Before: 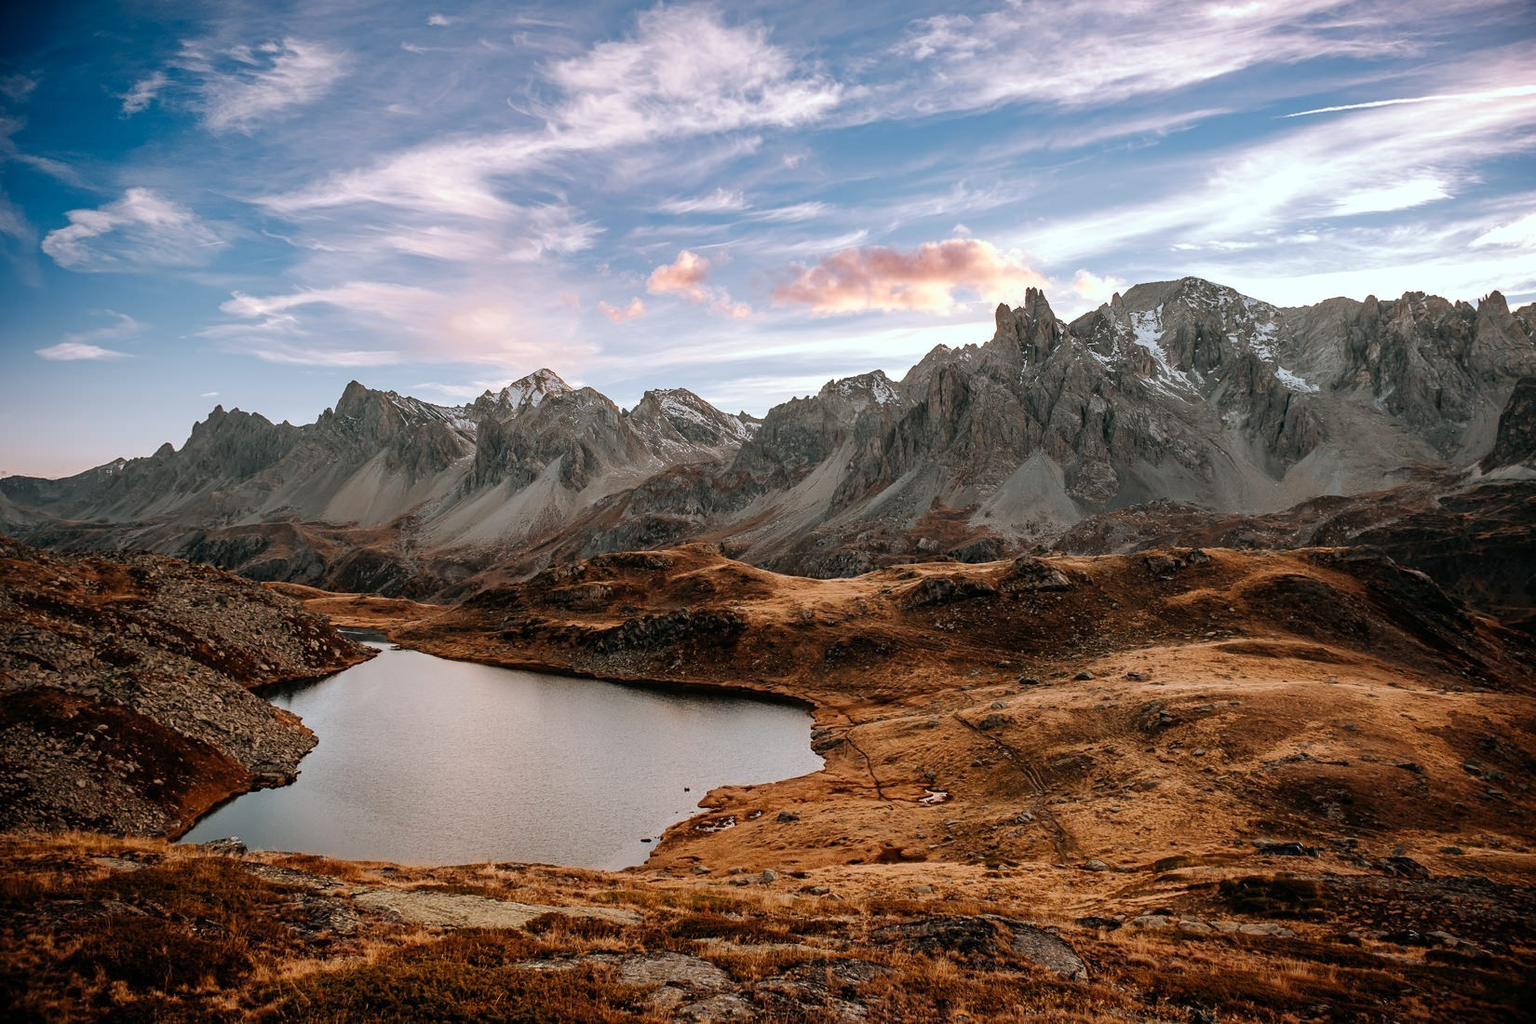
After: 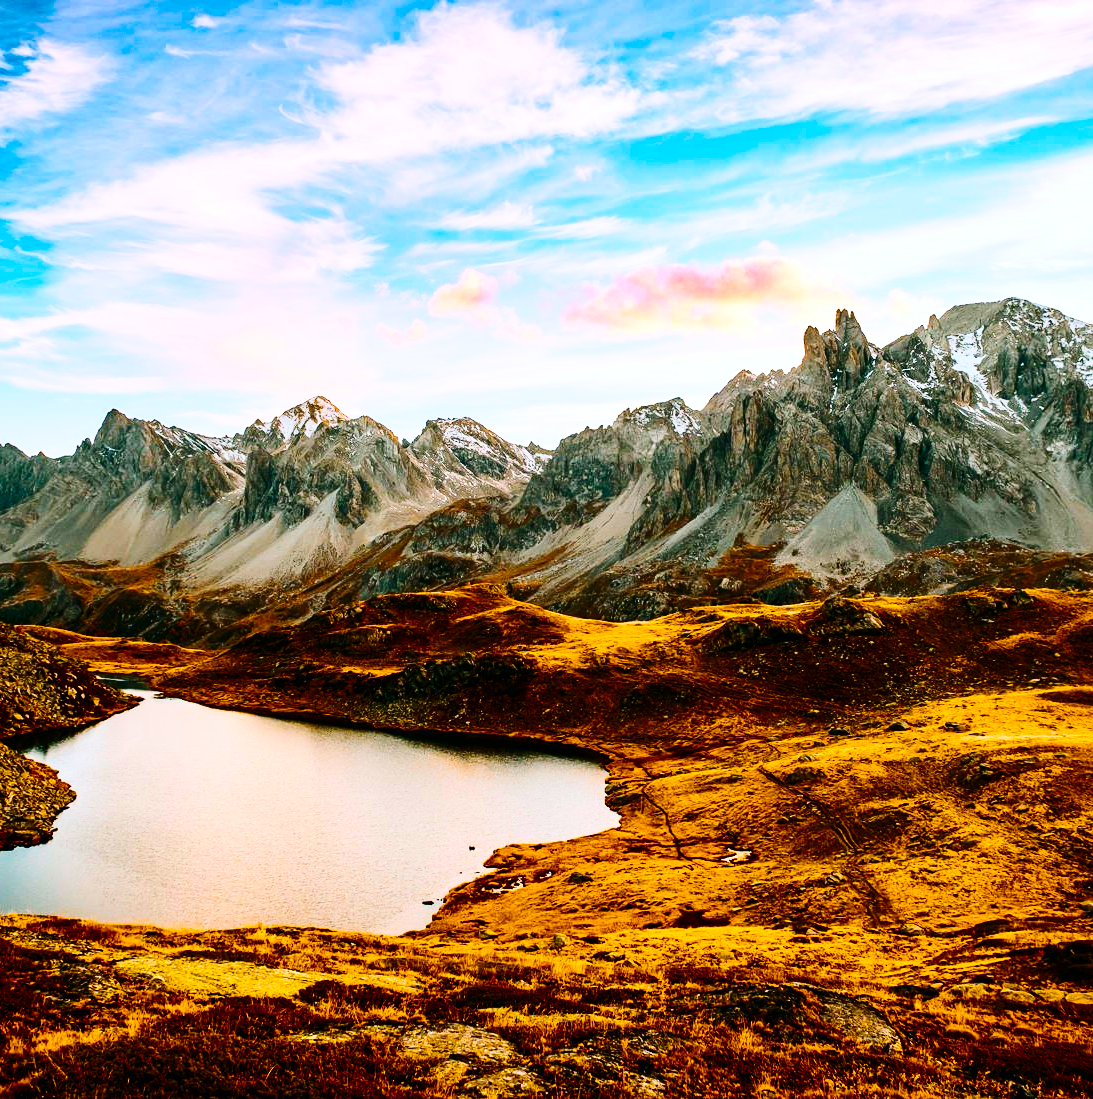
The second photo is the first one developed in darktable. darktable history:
crop and rotate: left 16.134%, right 17.586%
contrast brightness saturation: contrast 0.298
base curve: curves: ch0 [(0, 0) (0.028, 0.03) (0.121, 0.232) (0.46, 0.748) (0.859, 0.968) (1, 1)], preserve colors none
color balance rgb: shadows lift › luminance -7.388%, shadows lift › chroma 2.362%, shadows lift › hue 166.57°, perceptual saturation grading › global saturation 65.028%, perceptual saturation grading › highlights 59.32%, perceptual saturation grading › mid-tones 49.393%, perceptual saturation grading › shadows 49.476%, global vibrance 14.183%
